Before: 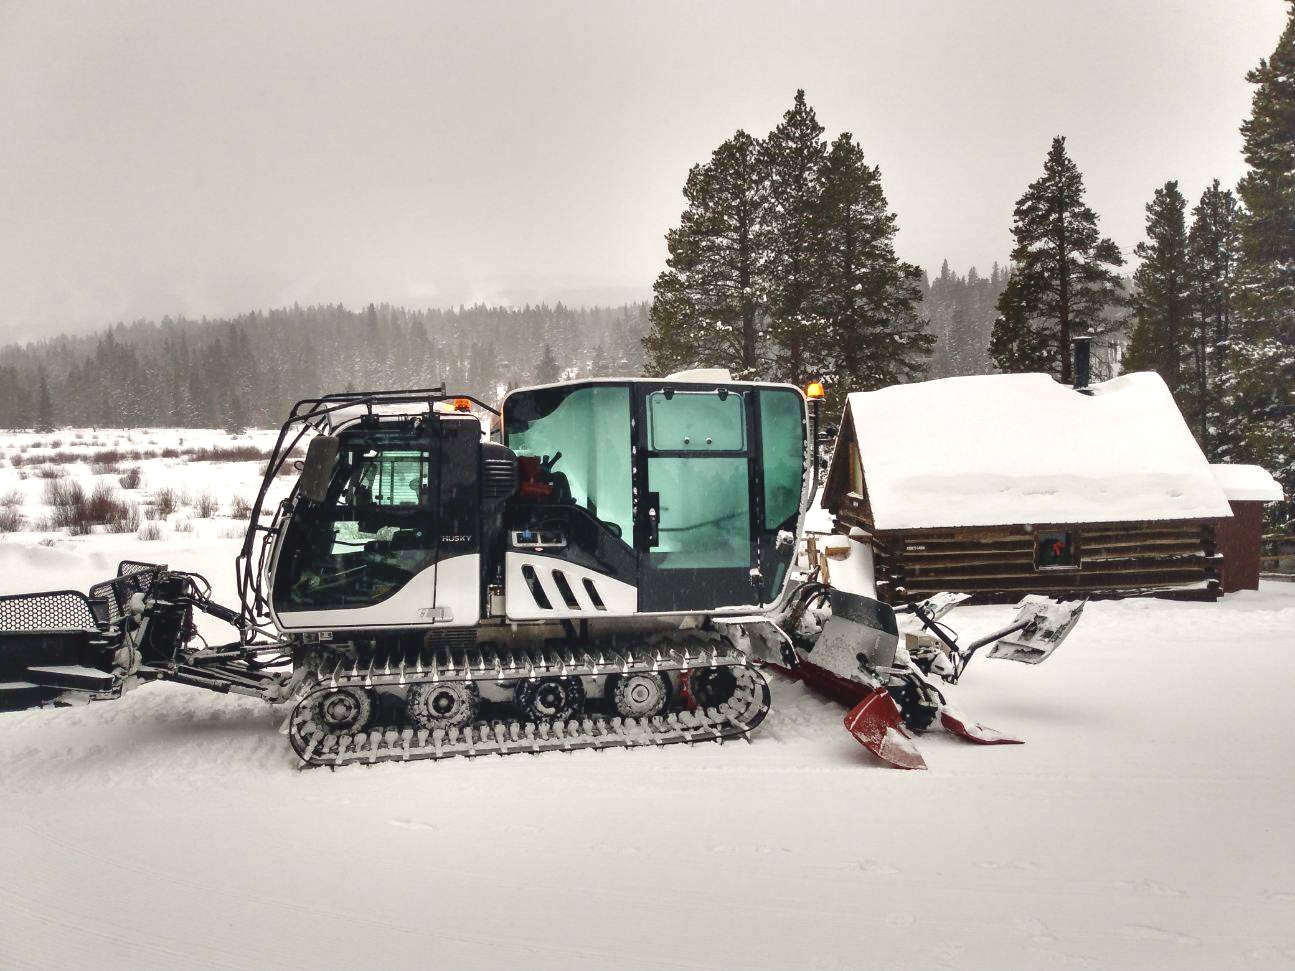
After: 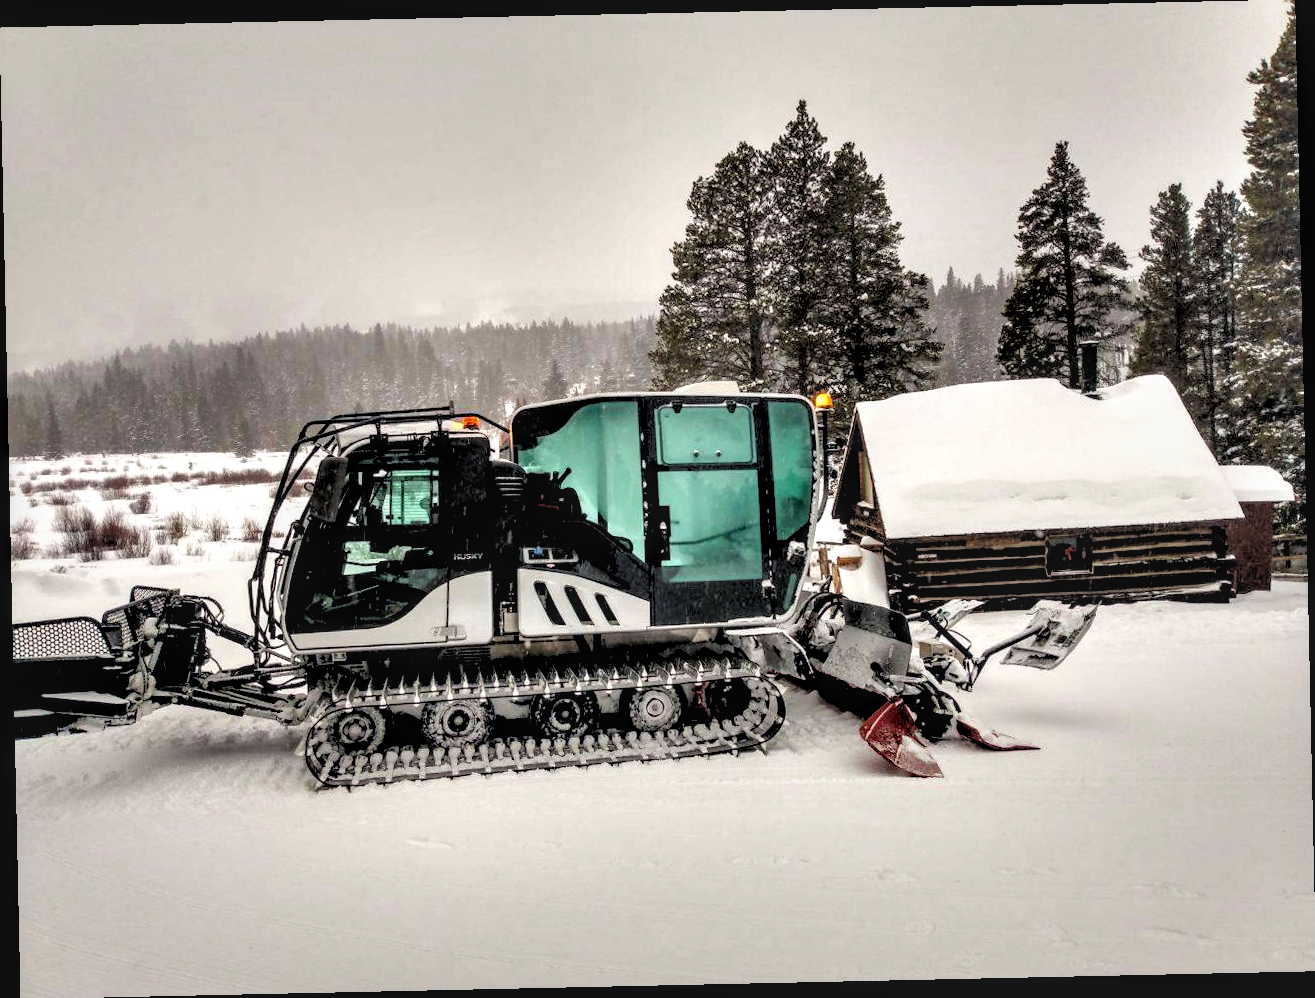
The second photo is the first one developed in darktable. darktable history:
local contrast: detail 130%
rgb levels: levels [[0.029, 0.461, 0.922], [0, 0.5, 1], [0, 0.5, 1]]
rotate and perspective: rotation -1.24°, automatic cropping off
